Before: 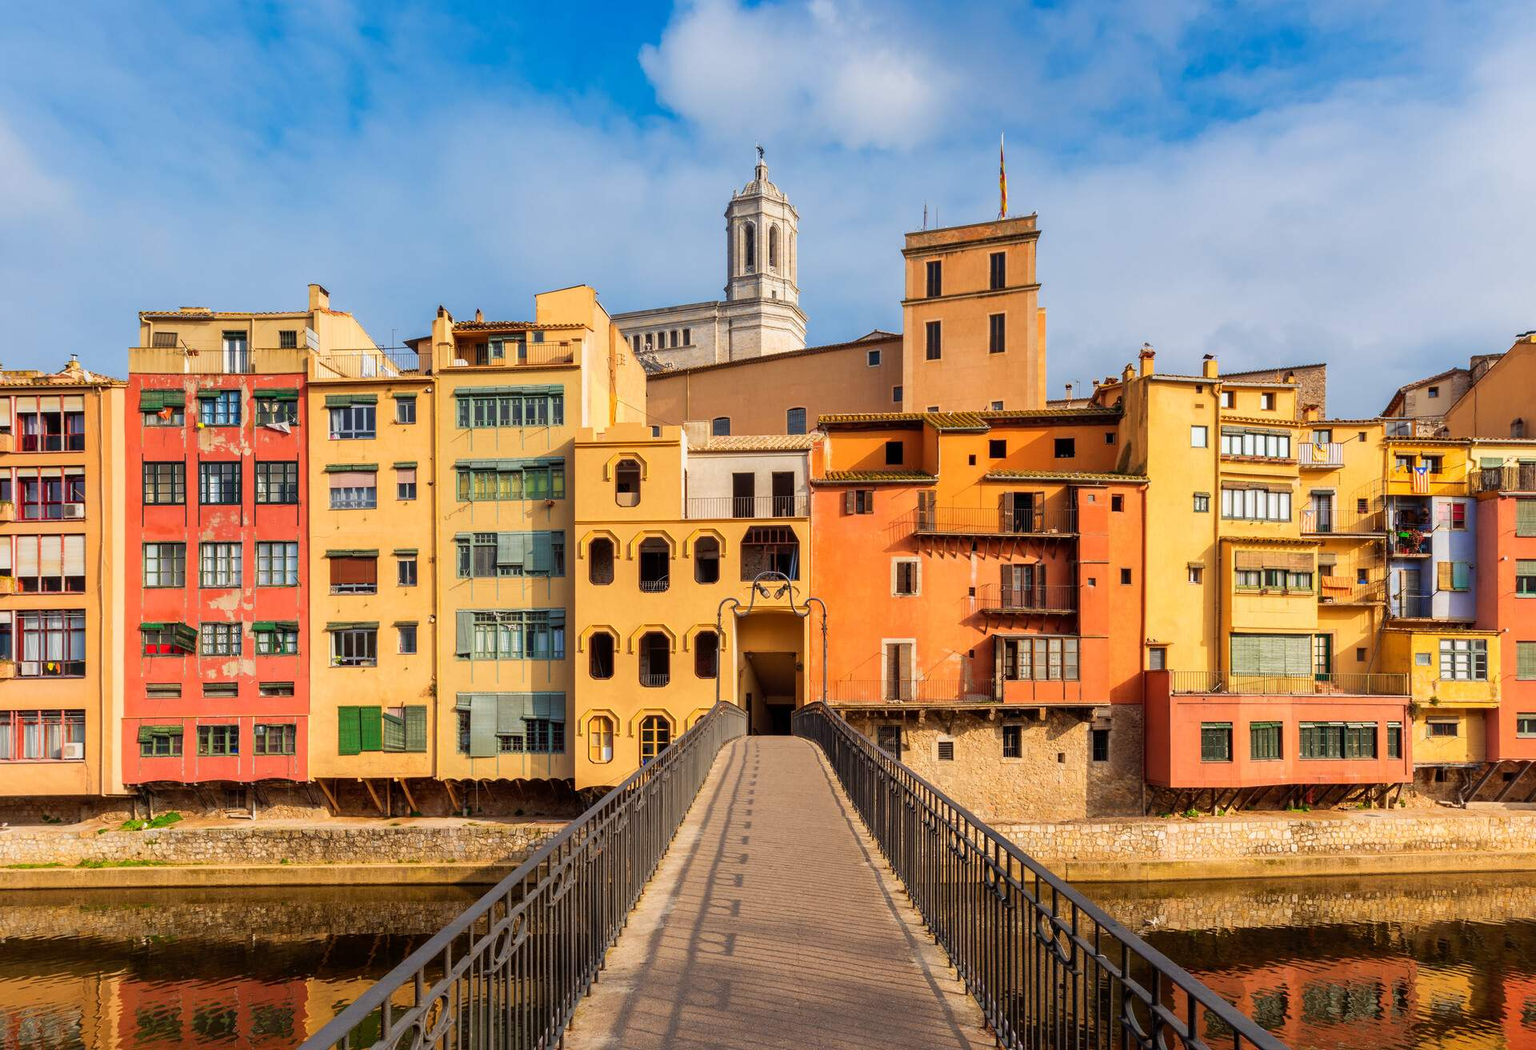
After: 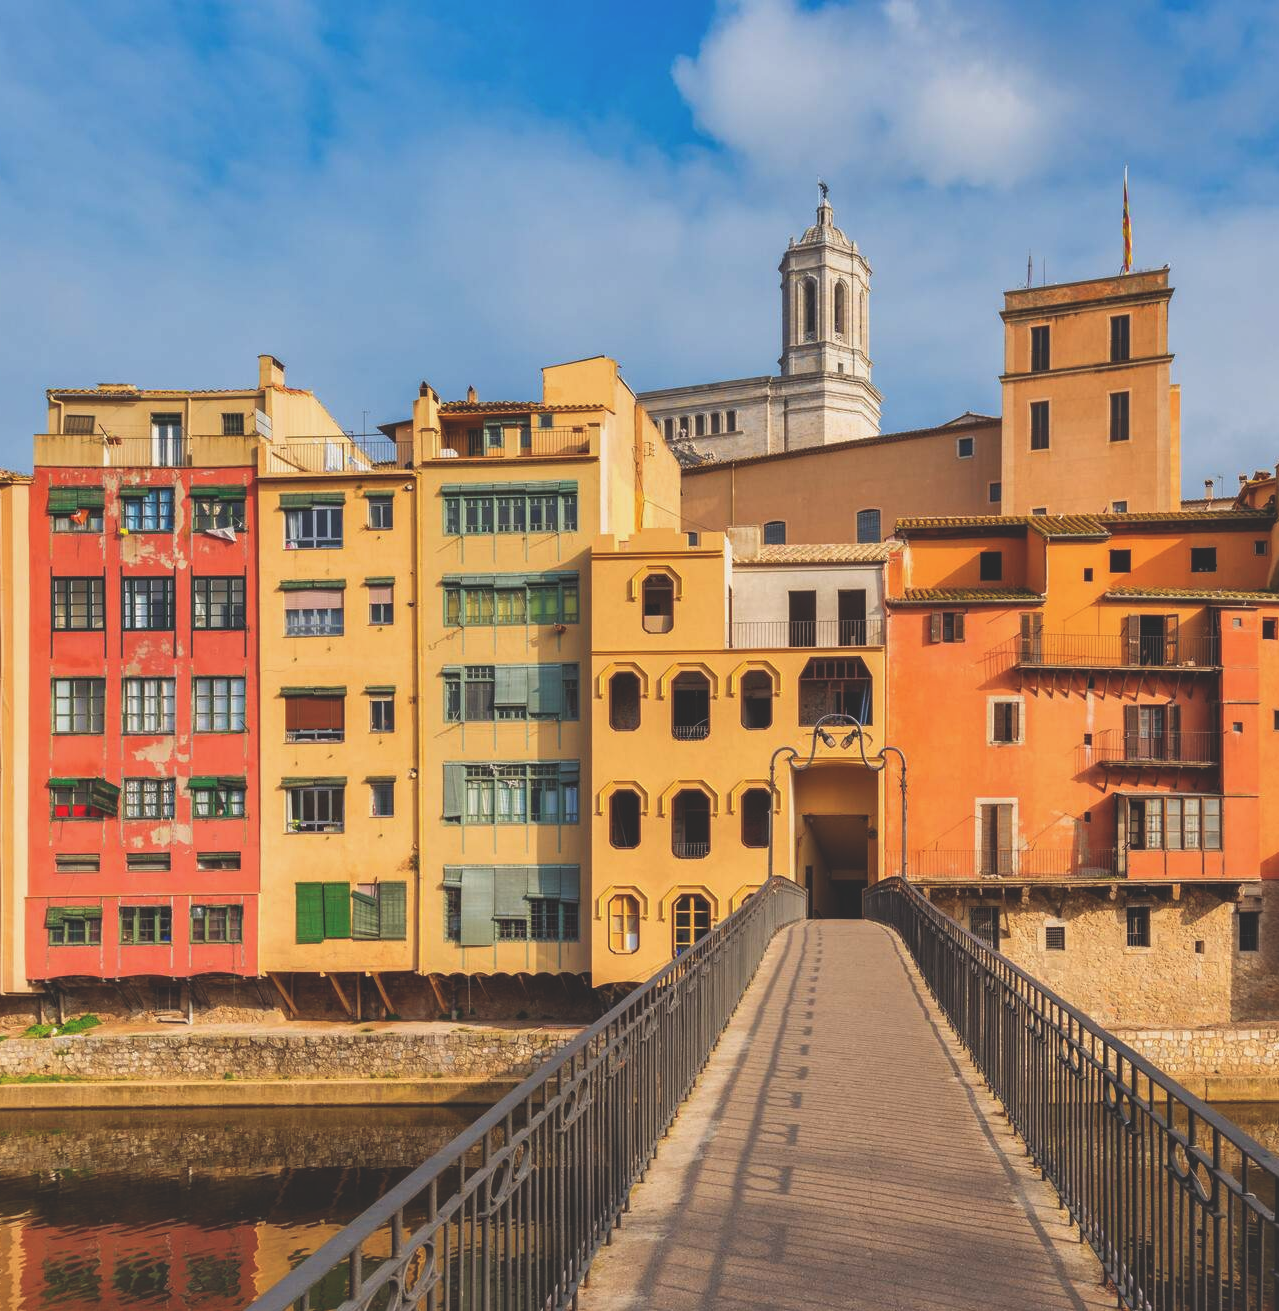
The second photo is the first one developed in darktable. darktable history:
exposure: black level correction -0.025, exposure -0.117 EV, compensate highlight preservation false
shadows and highlights: shadows 32.83, highlights -47.7, soften with gaussian
crop and rotate: left 6.617%, right 26.717%
